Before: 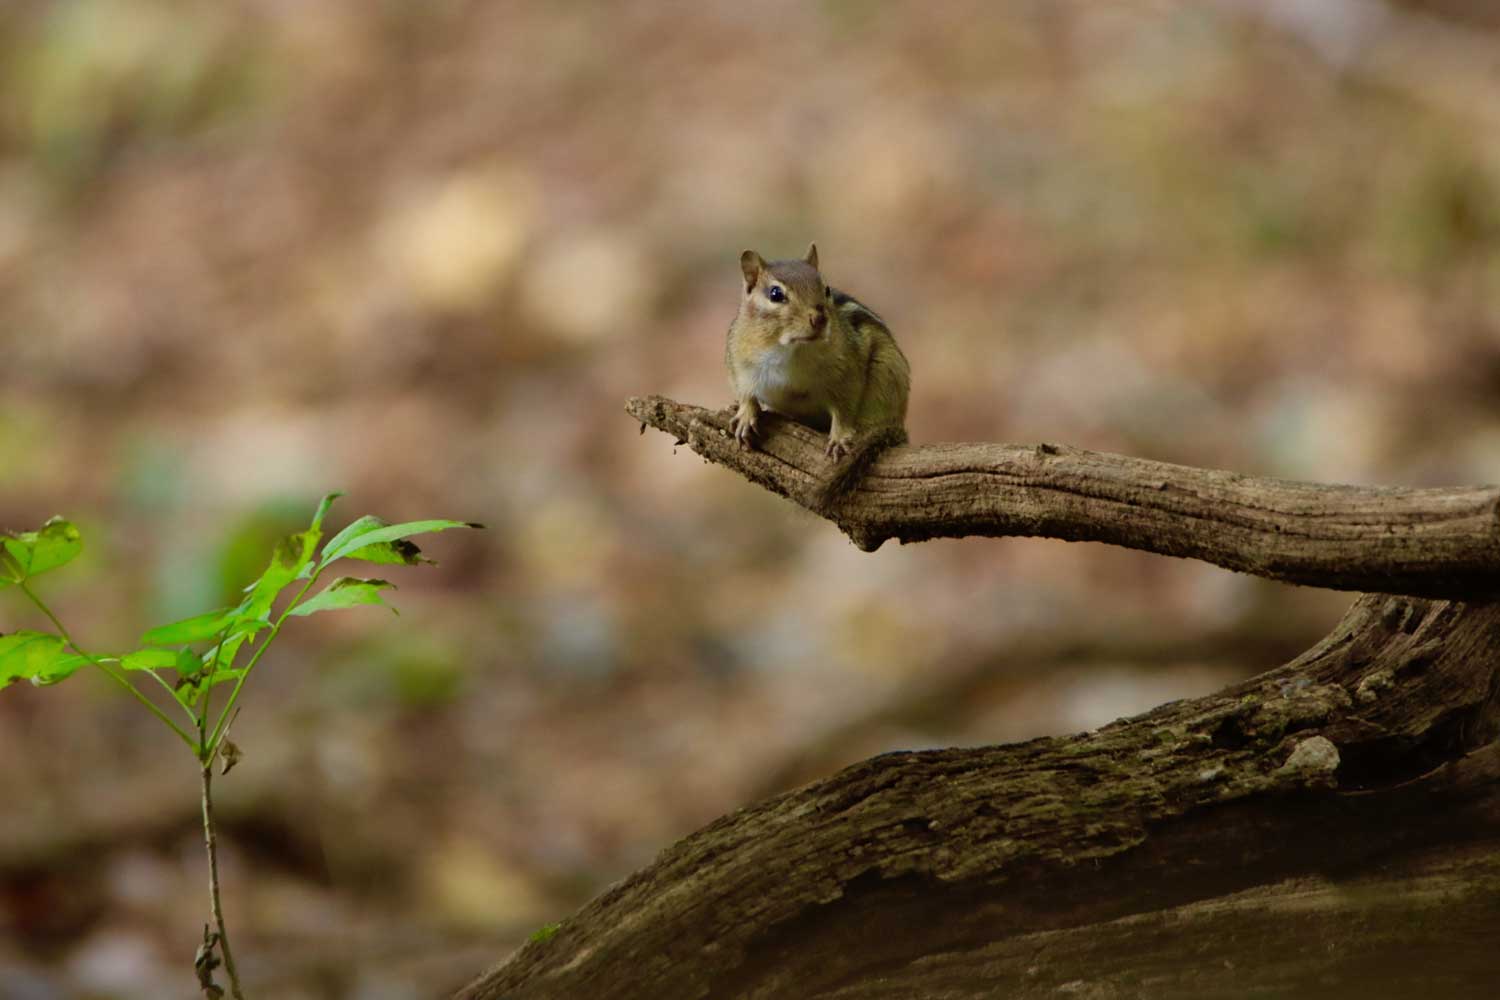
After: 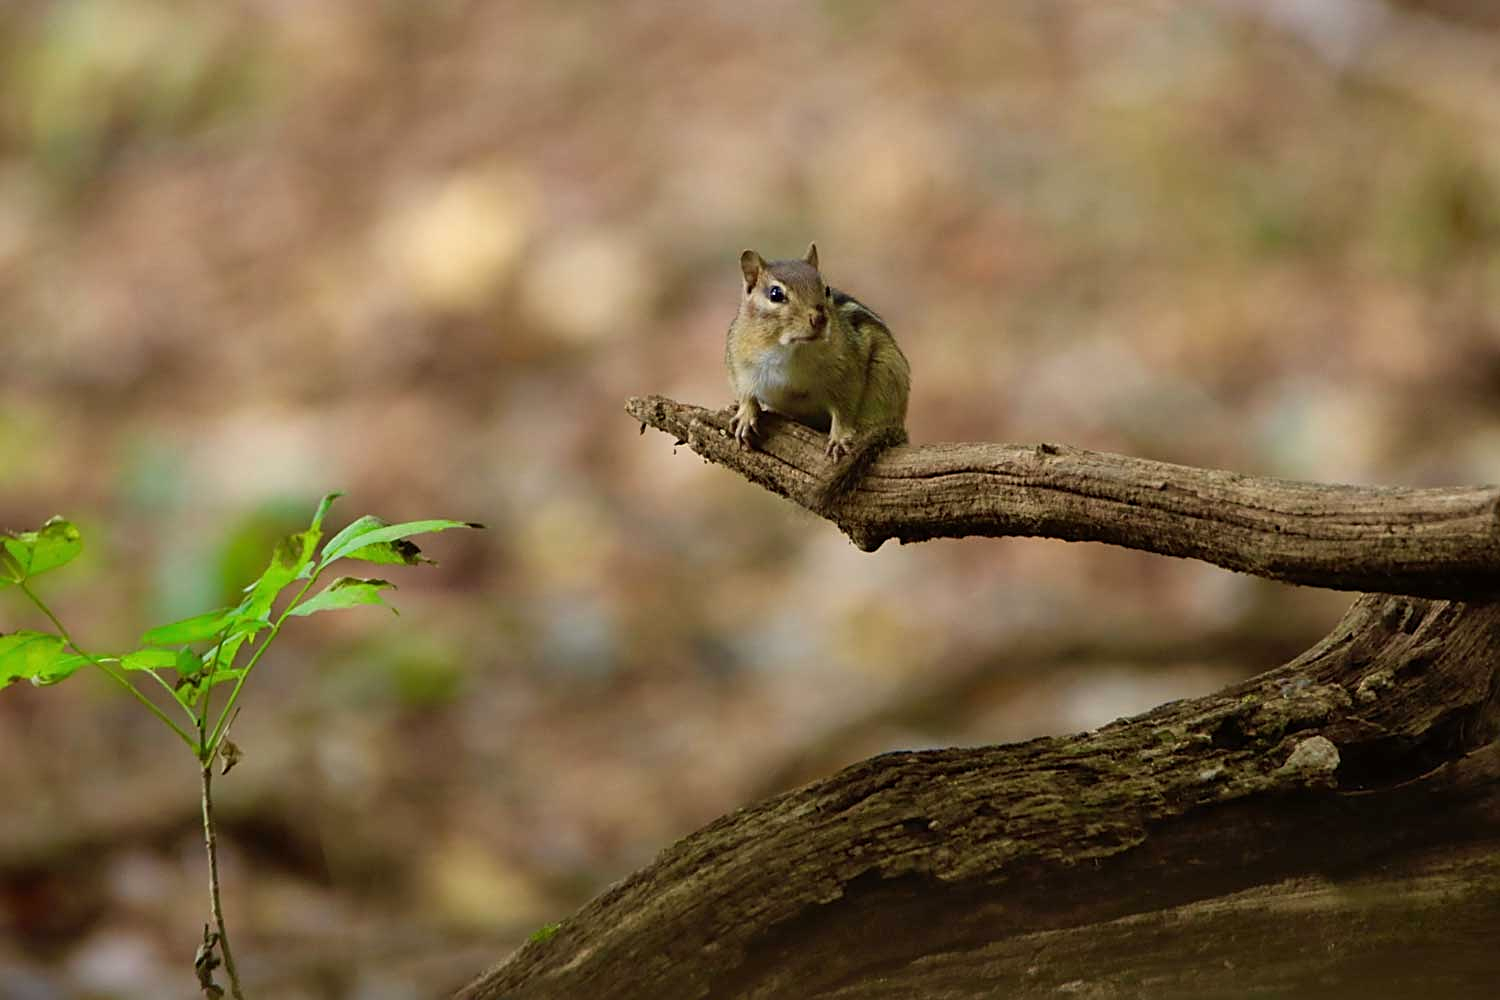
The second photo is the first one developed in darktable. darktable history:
exposure: exposure 0.201 EV, compensate highlight preservation false
sharpen: on, module defaults
